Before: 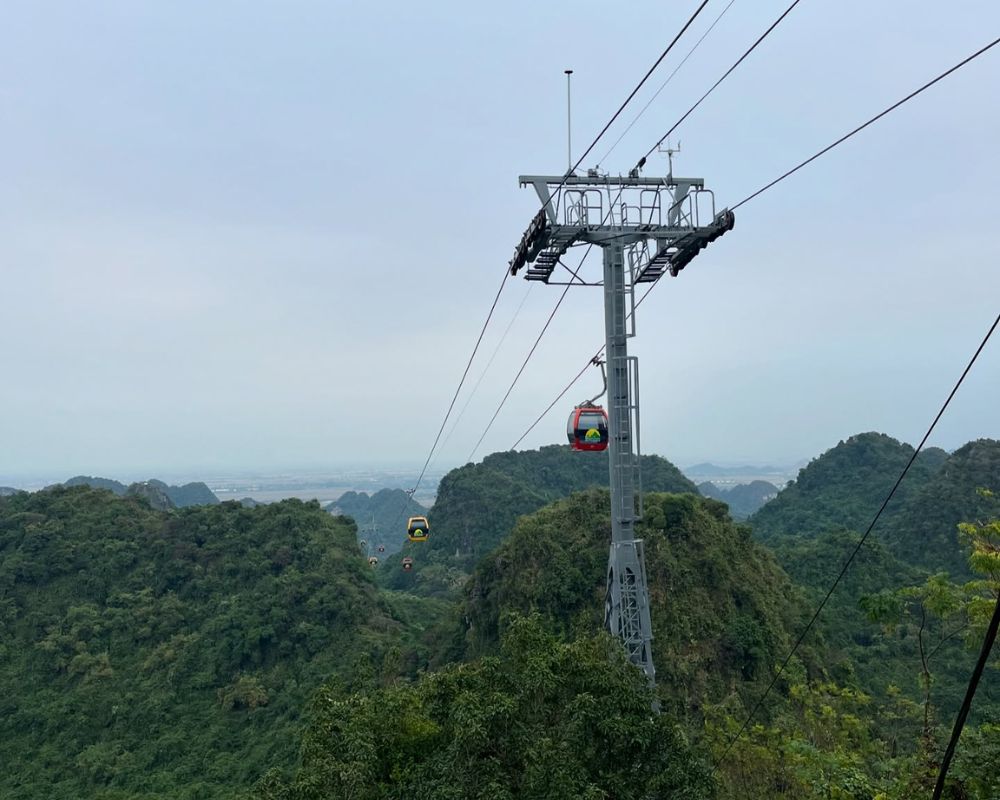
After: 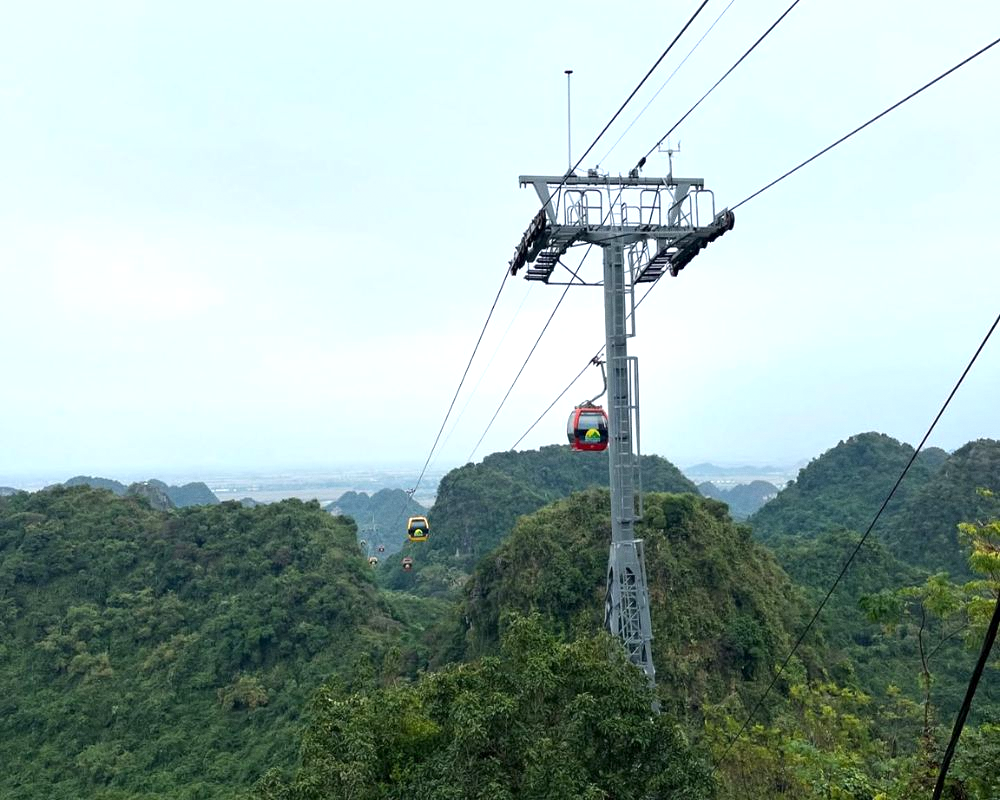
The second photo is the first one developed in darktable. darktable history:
contrast equalizer: octaves 7, y [[0.6 ×6], [0.55 ×6], [0 ×6], [0 ×6], [0 ×6]], mix 0.15
grain: coarseness 0.09 ISO, strength 10%
exposure: black level correction 0, exposure 0.7 EV, compensate exposure bias true, compensate highlight preservation false
